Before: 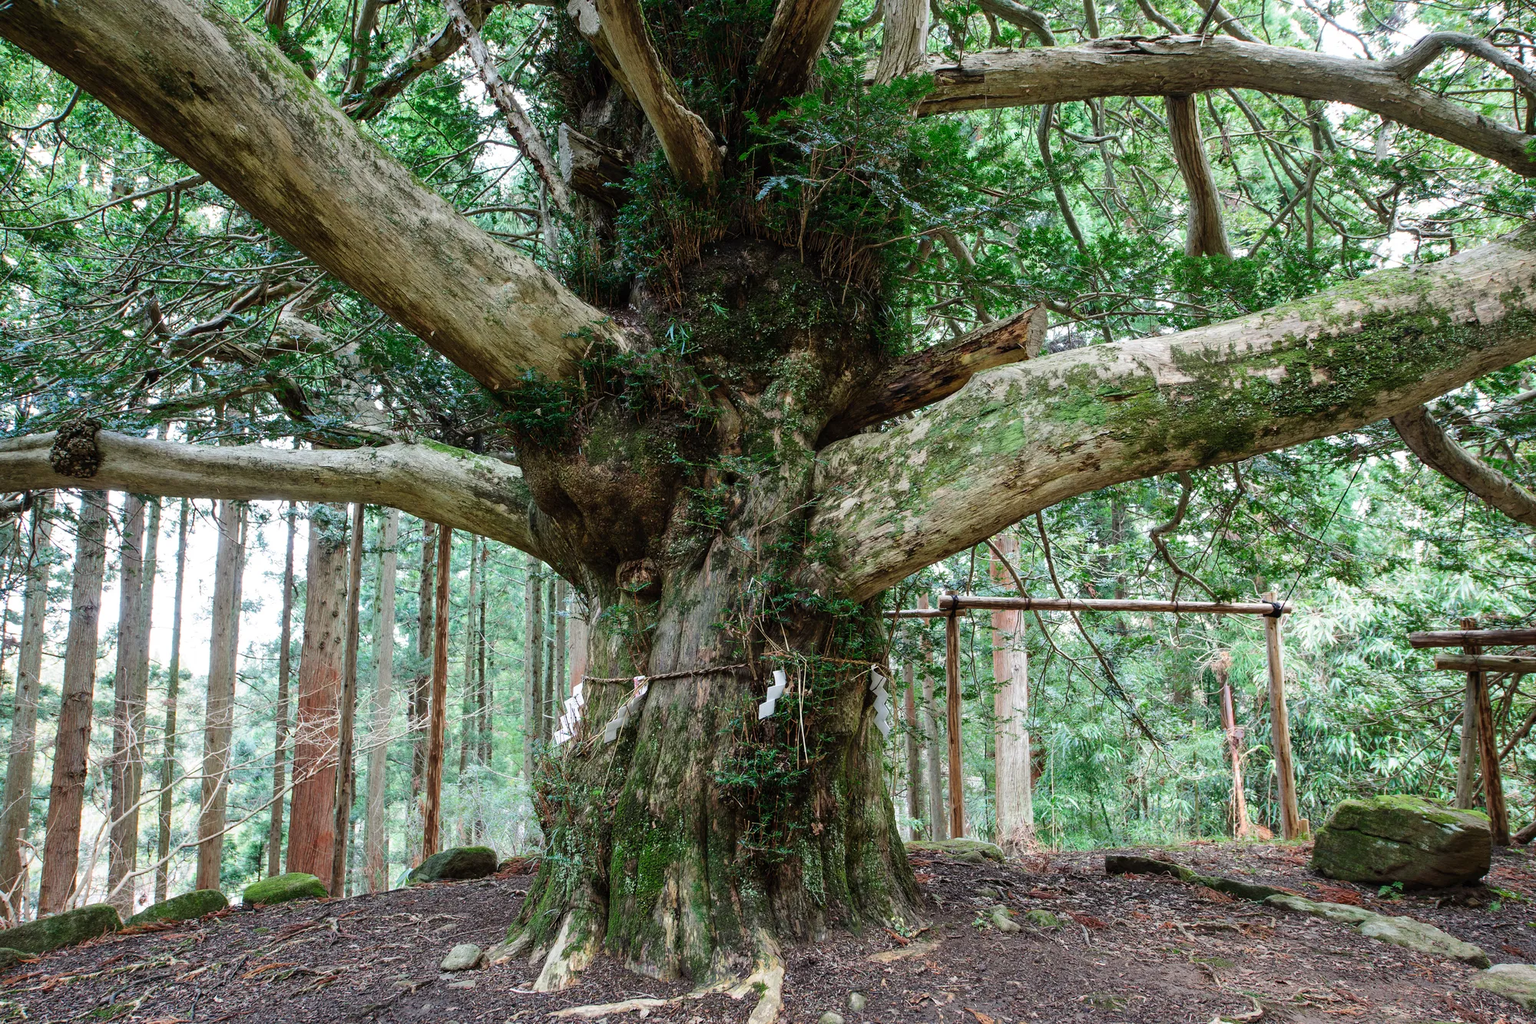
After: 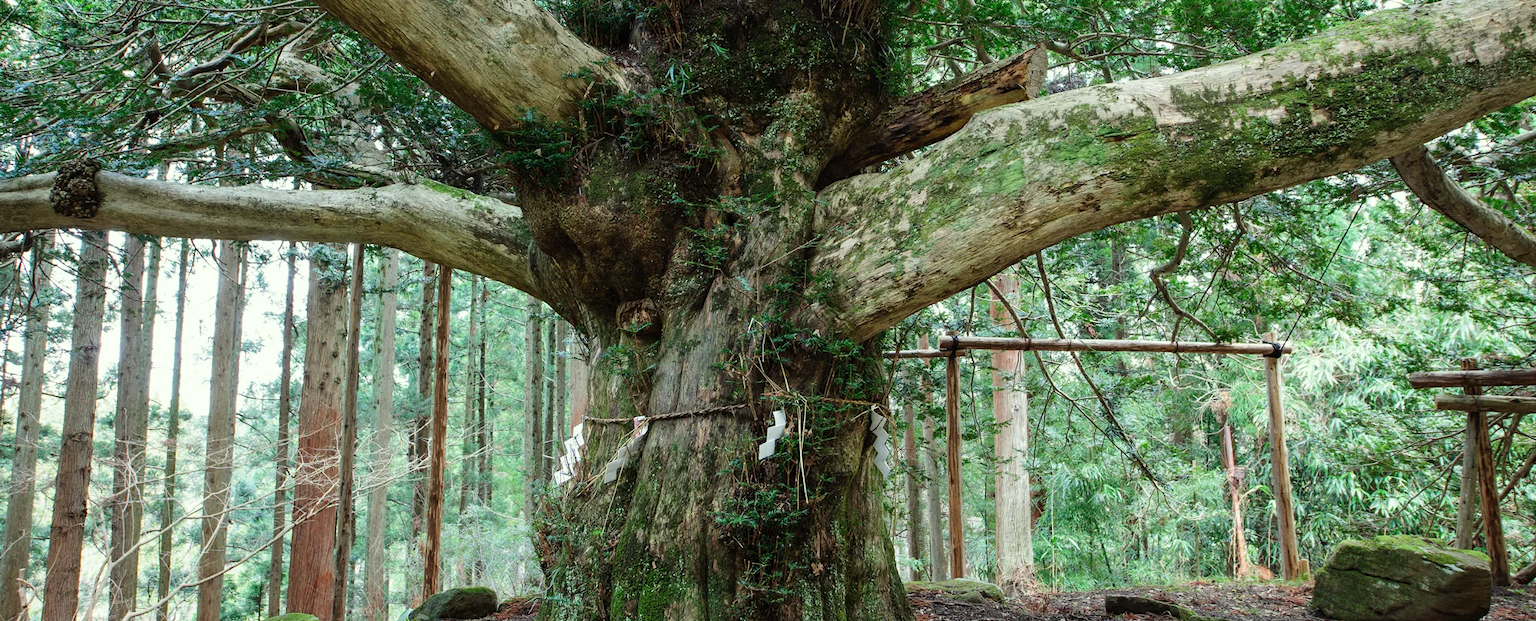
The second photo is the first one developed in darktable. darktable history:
color correction: highlights a* -4.73, highlights b* 5.06, saturation 0.97
crop and rotate: top 25.357%, bottom 13.942%
